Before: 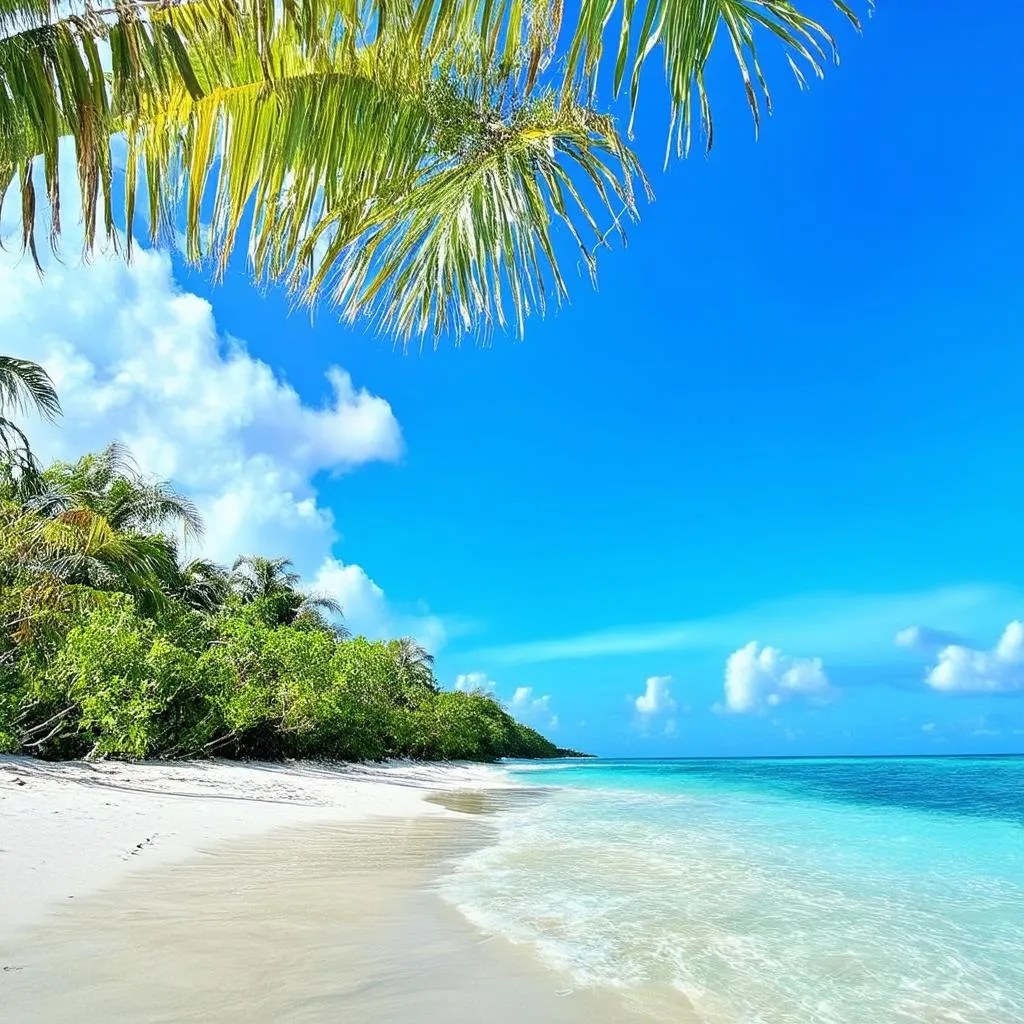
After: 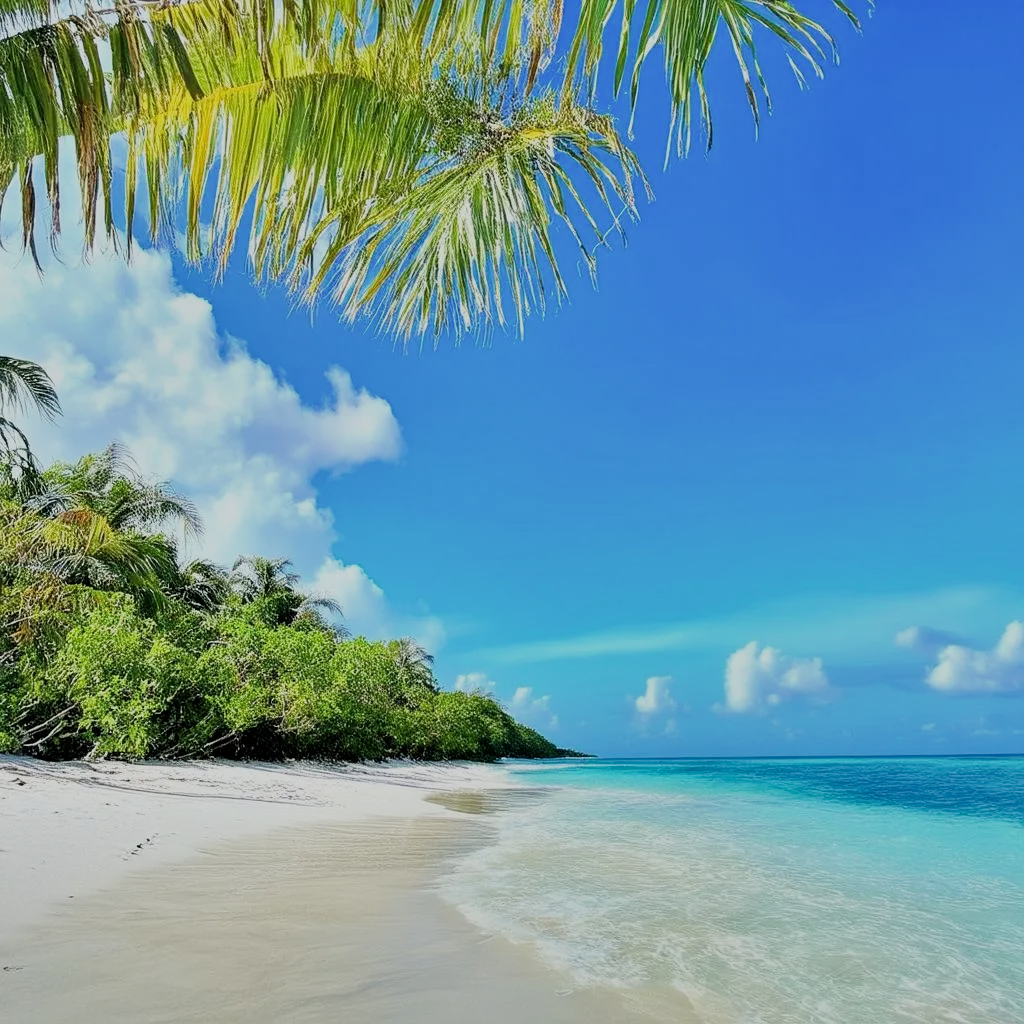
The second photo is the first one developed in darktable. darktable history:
filmic rgb: black relative exposure -7.65 EV, white relative exposure 4.56 EV, threshold 5.97 EV, hardness 3.61, enable highlight reconstruction true
shadows and highlights: soften with gaussian
